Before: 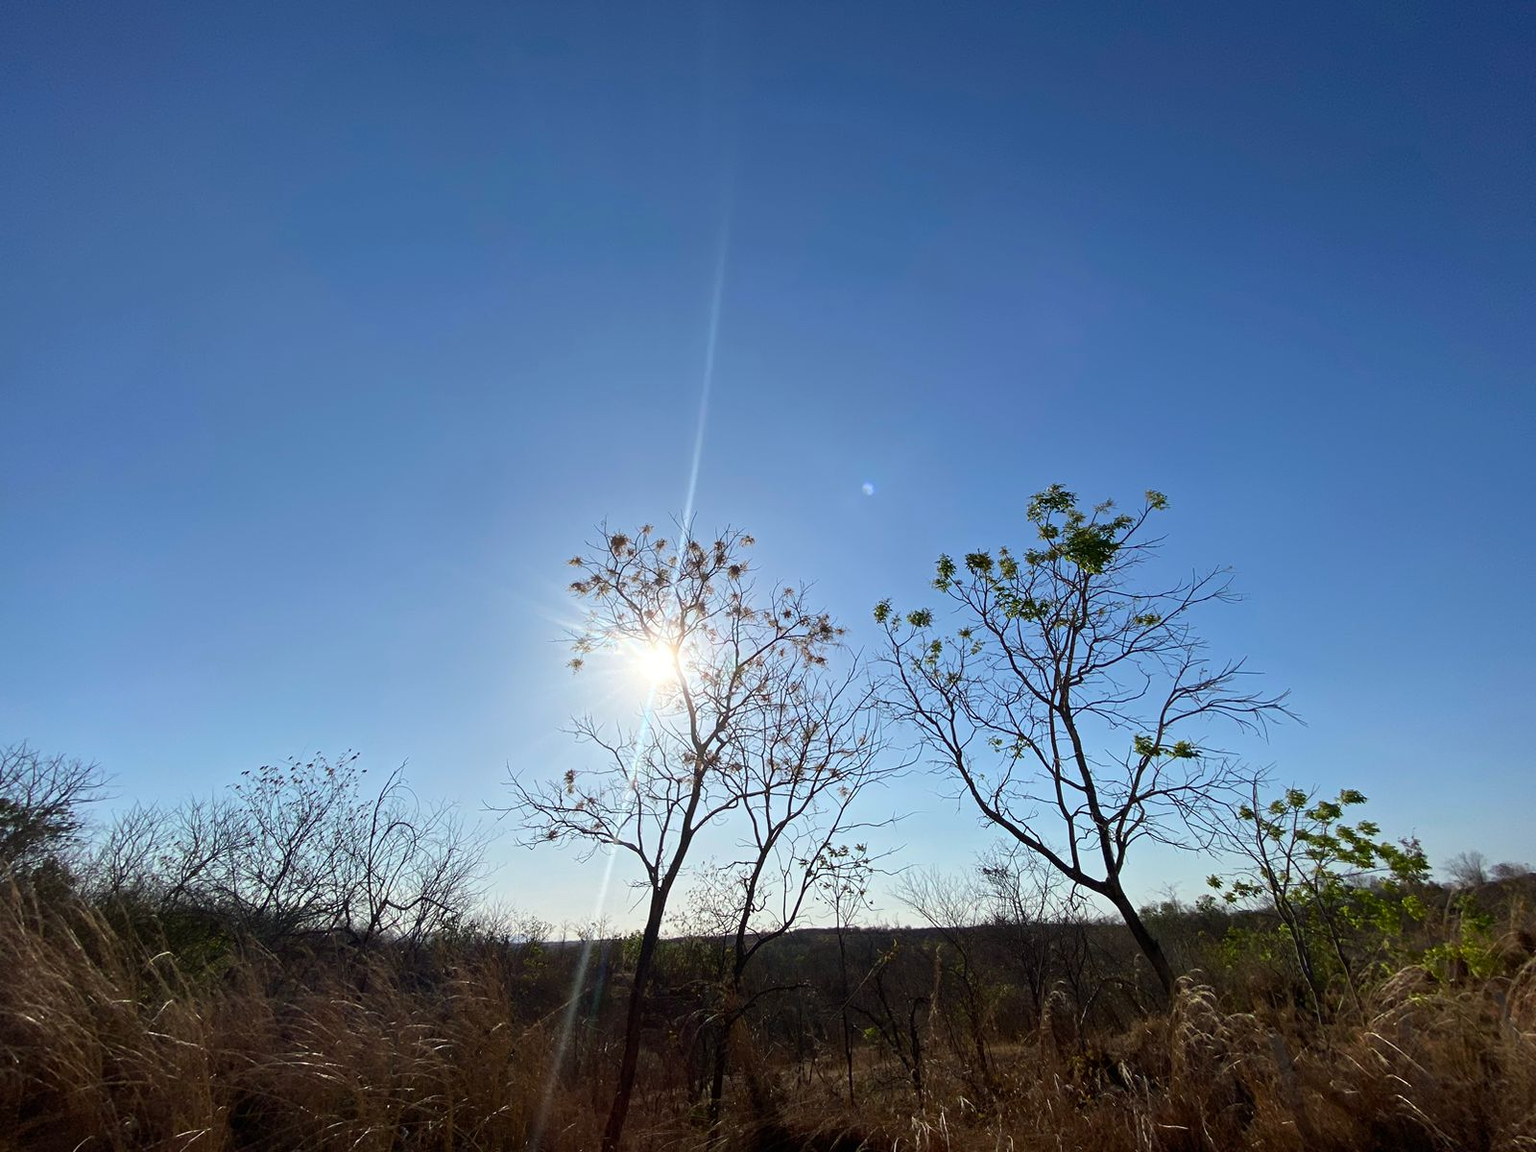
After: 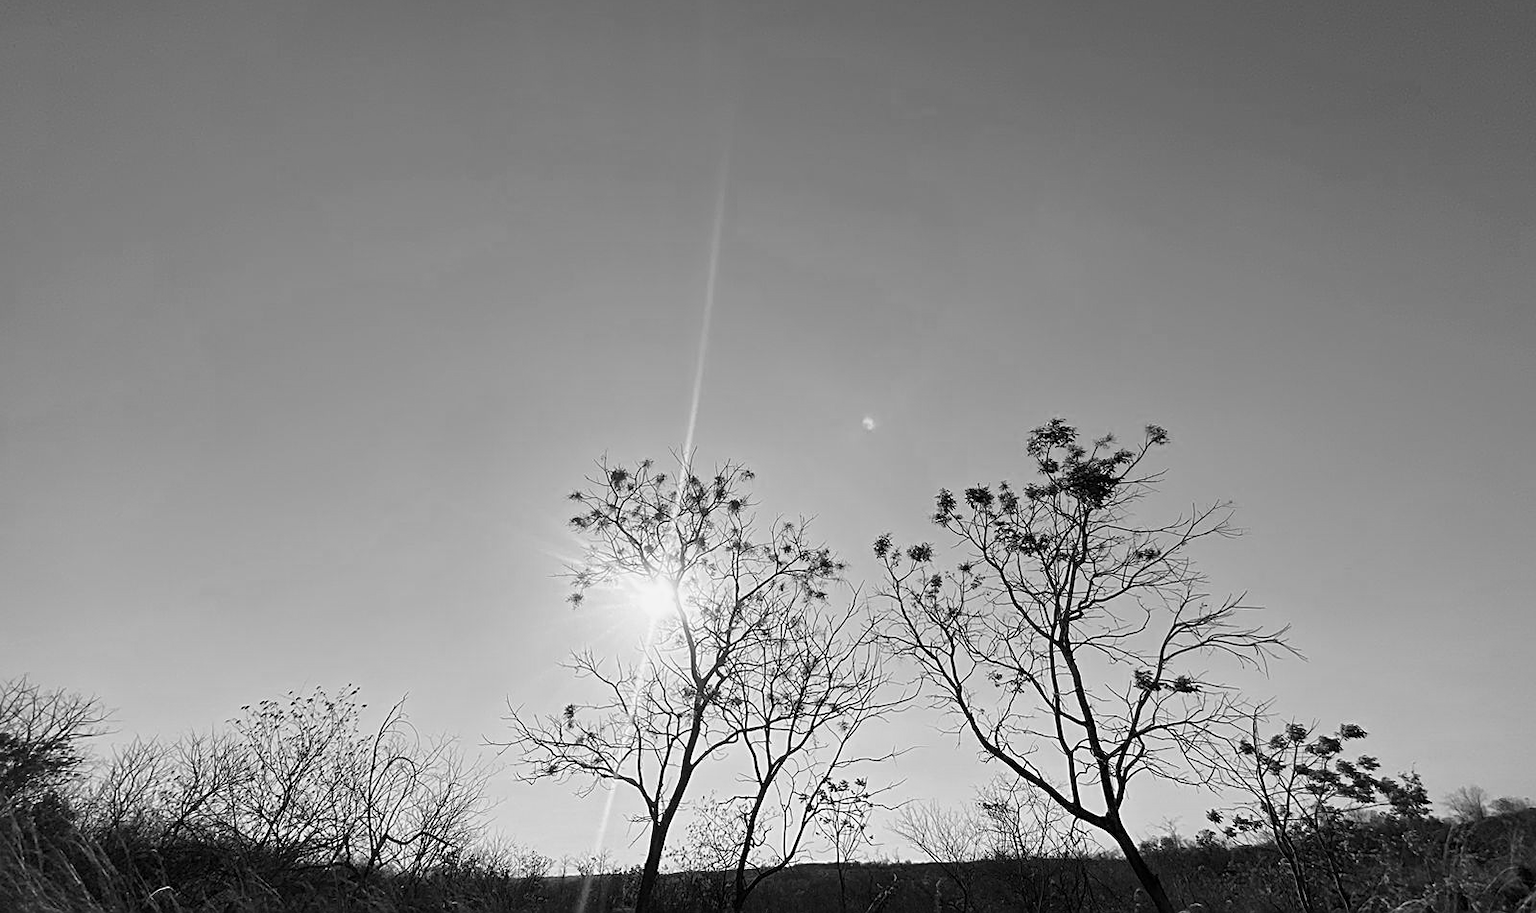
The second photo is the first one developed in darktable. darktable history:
sharpen: on, module defaults
crop and rotate: top 5.667%, bottom 14.937%
color calibration: output gray [0.246, 0.254, 0.501, 0], gray › normalize channels true, illuminant same as pipeline (D50), adaptation XYZ, x 0.346, y 0.359, gamut compression 0
velvia: on, module defaults
